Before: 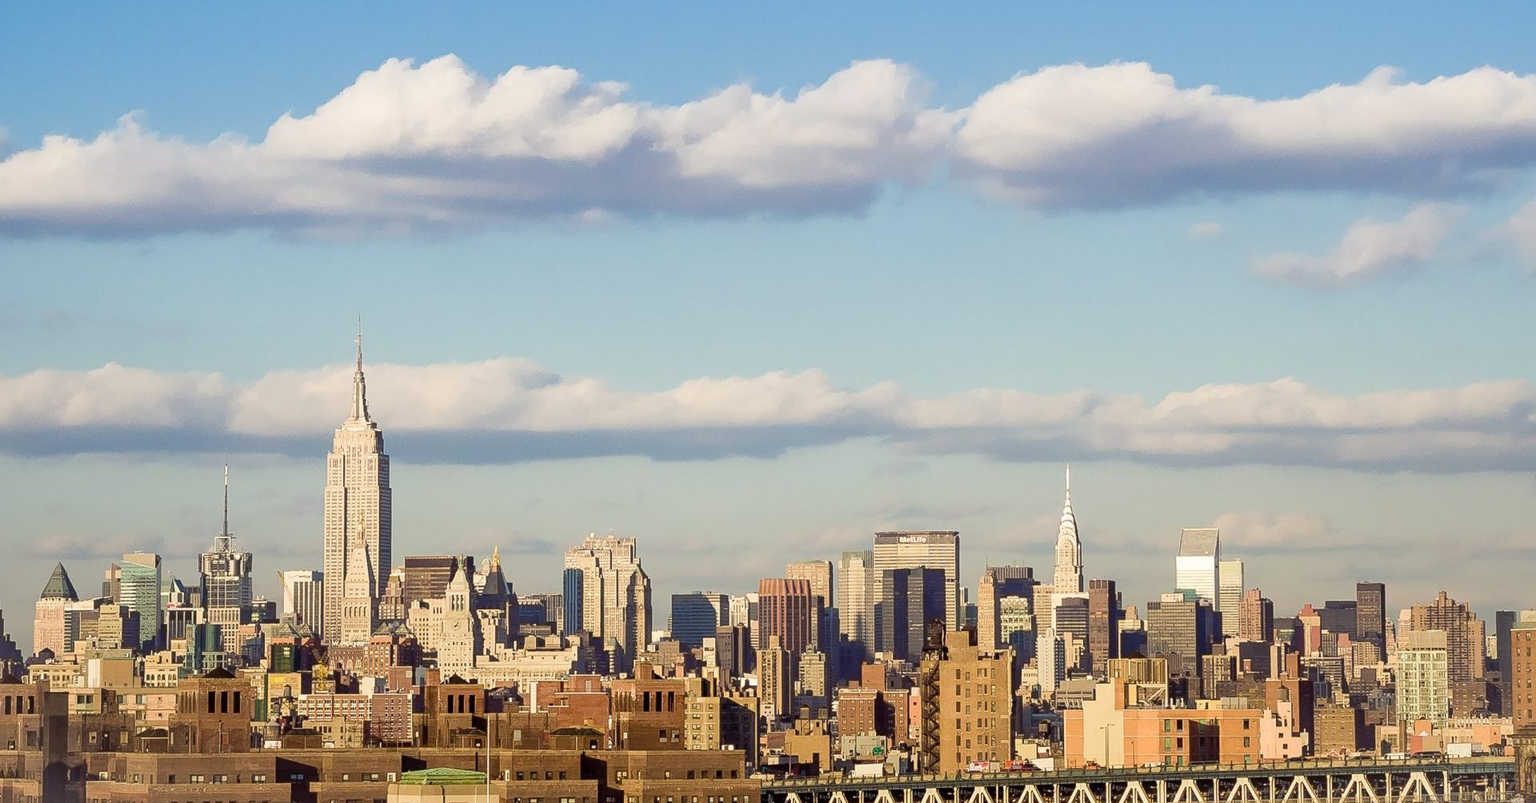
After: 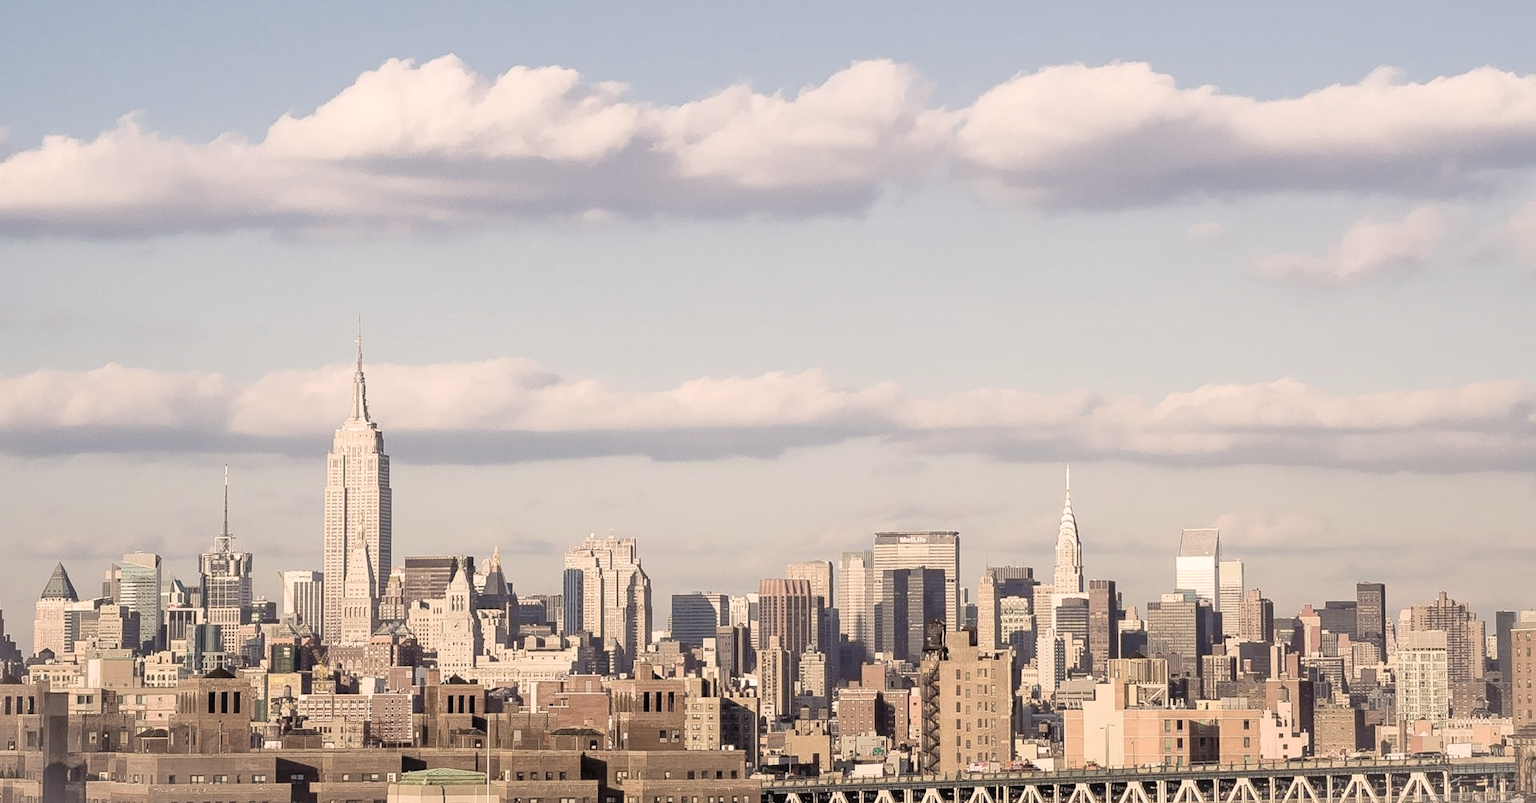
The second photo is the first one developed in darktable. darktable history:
contrast brightness saturation: brightness 0.18, saturation -0.5
color correction: highlights a* 5.81, highlights b* 4.84
